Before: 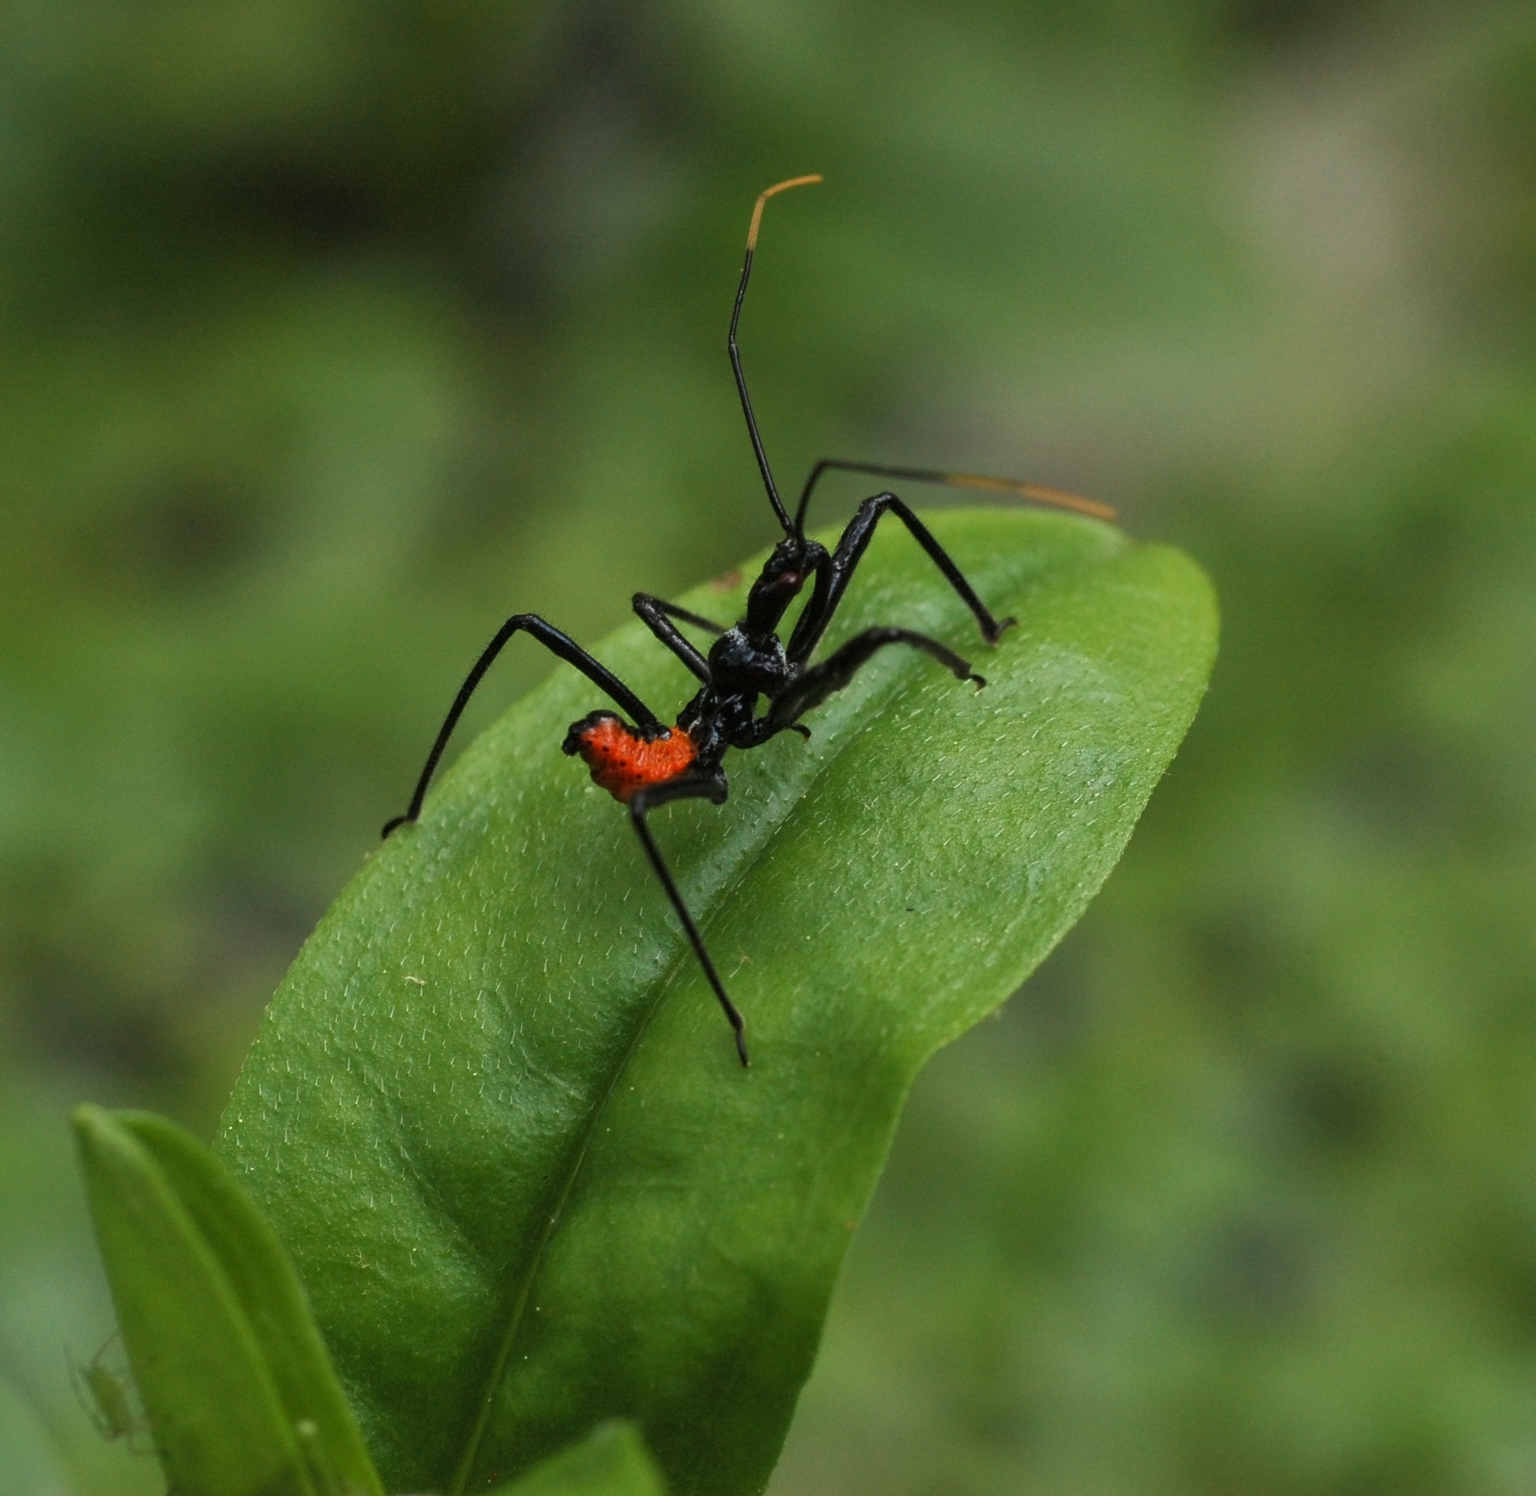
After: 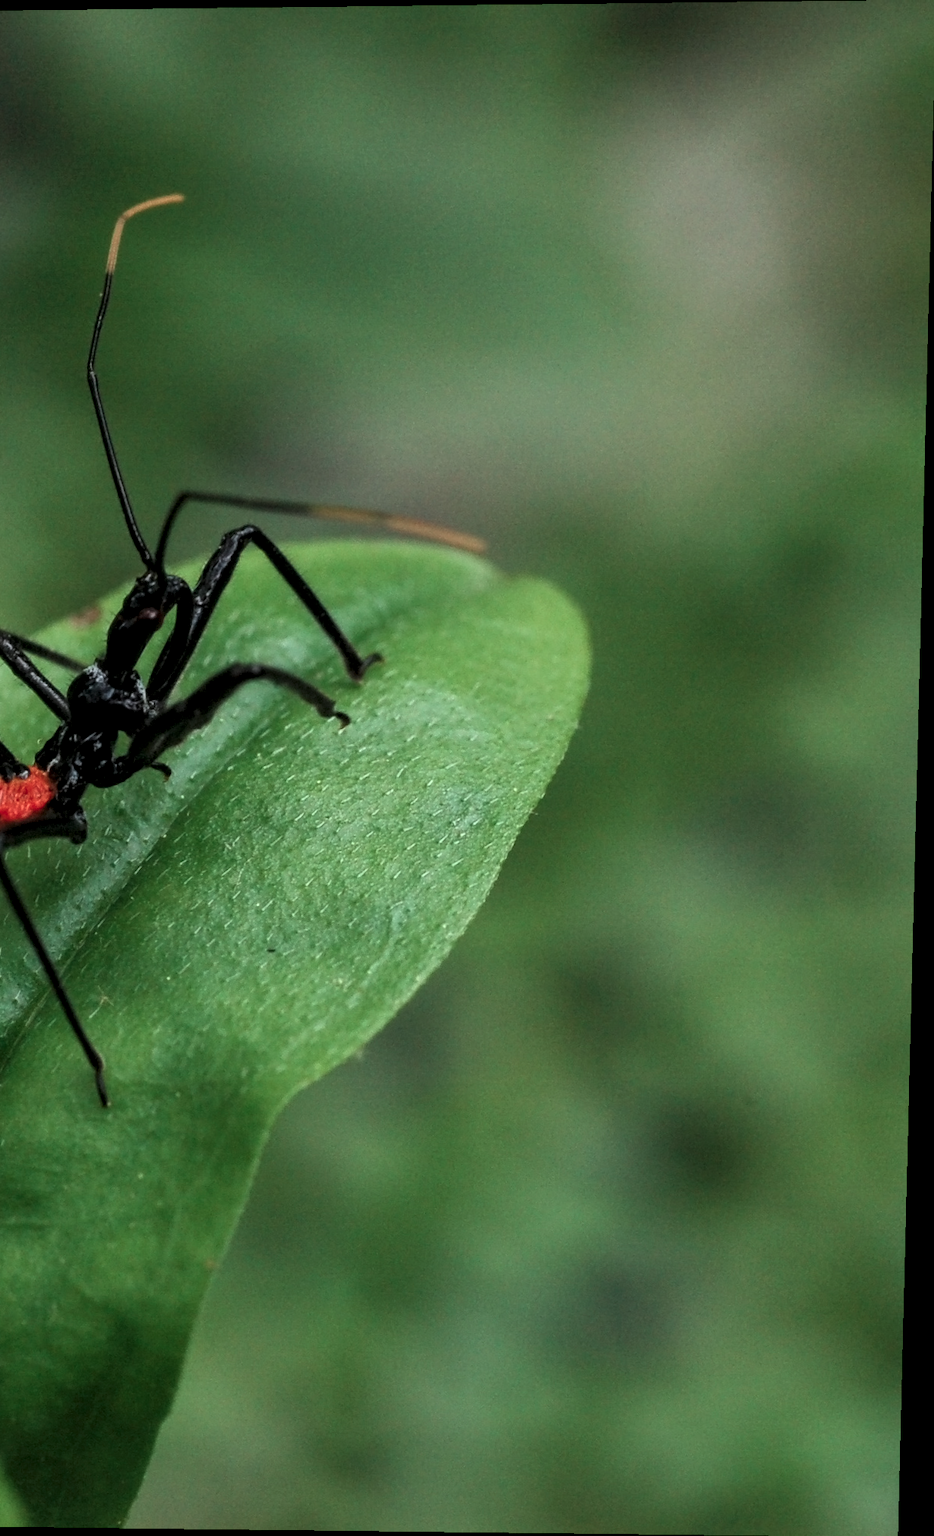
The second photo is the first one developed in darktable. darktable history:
white balance: red 0.98, blue 1.034
crop: left 41.402%
local contrast: on, module defaults
levels: levels [0.026, 0.507, 0.987]
contrast brightness saturation: contrast 0.1, saturation -0.36
rotate and perspective: lens shift (vertical) 0.048, lens shift (horizontal) -0.024, automatic cropping off
color contrast: green-magenta contrast 1.73, blue-yellow contrast 1.15
